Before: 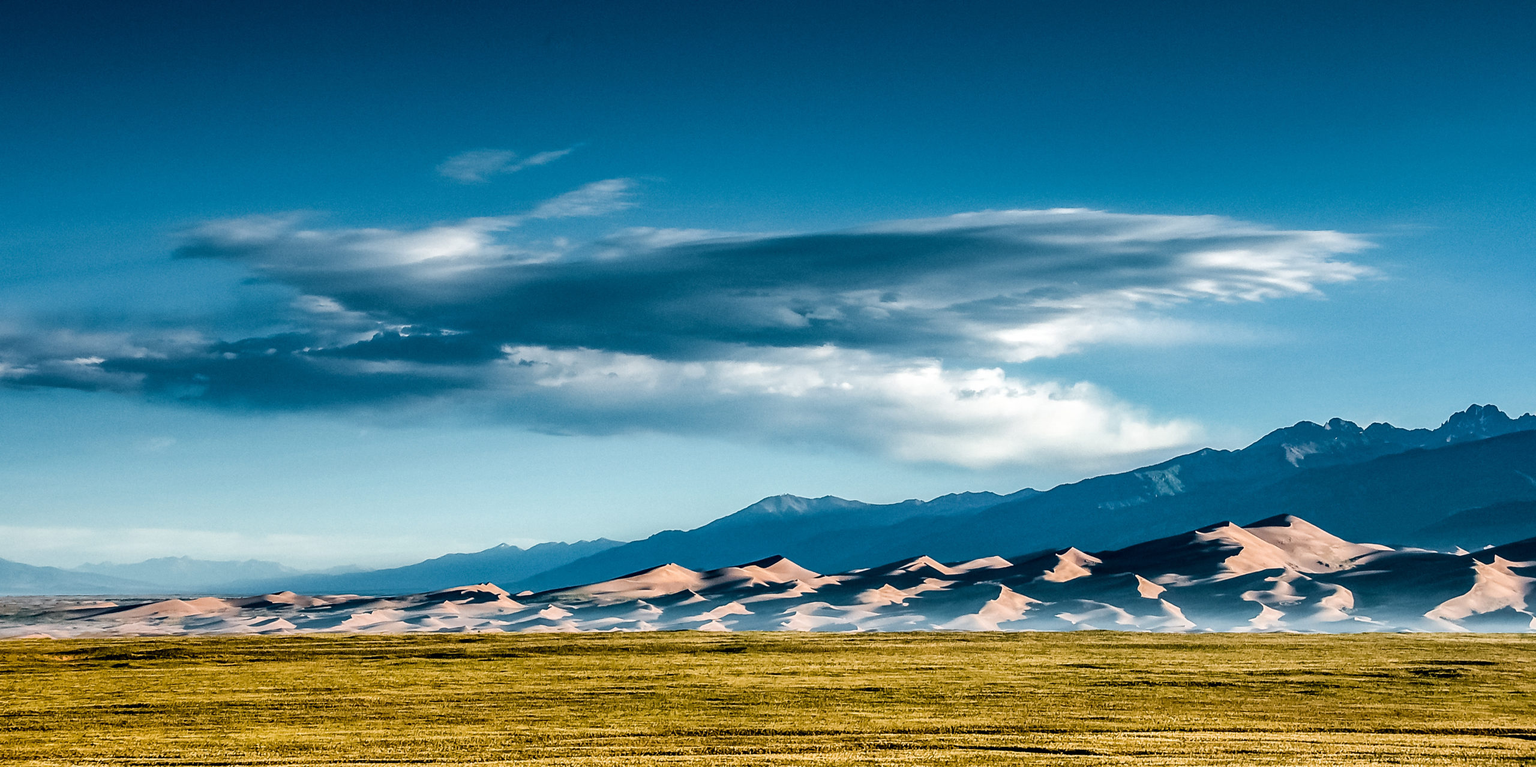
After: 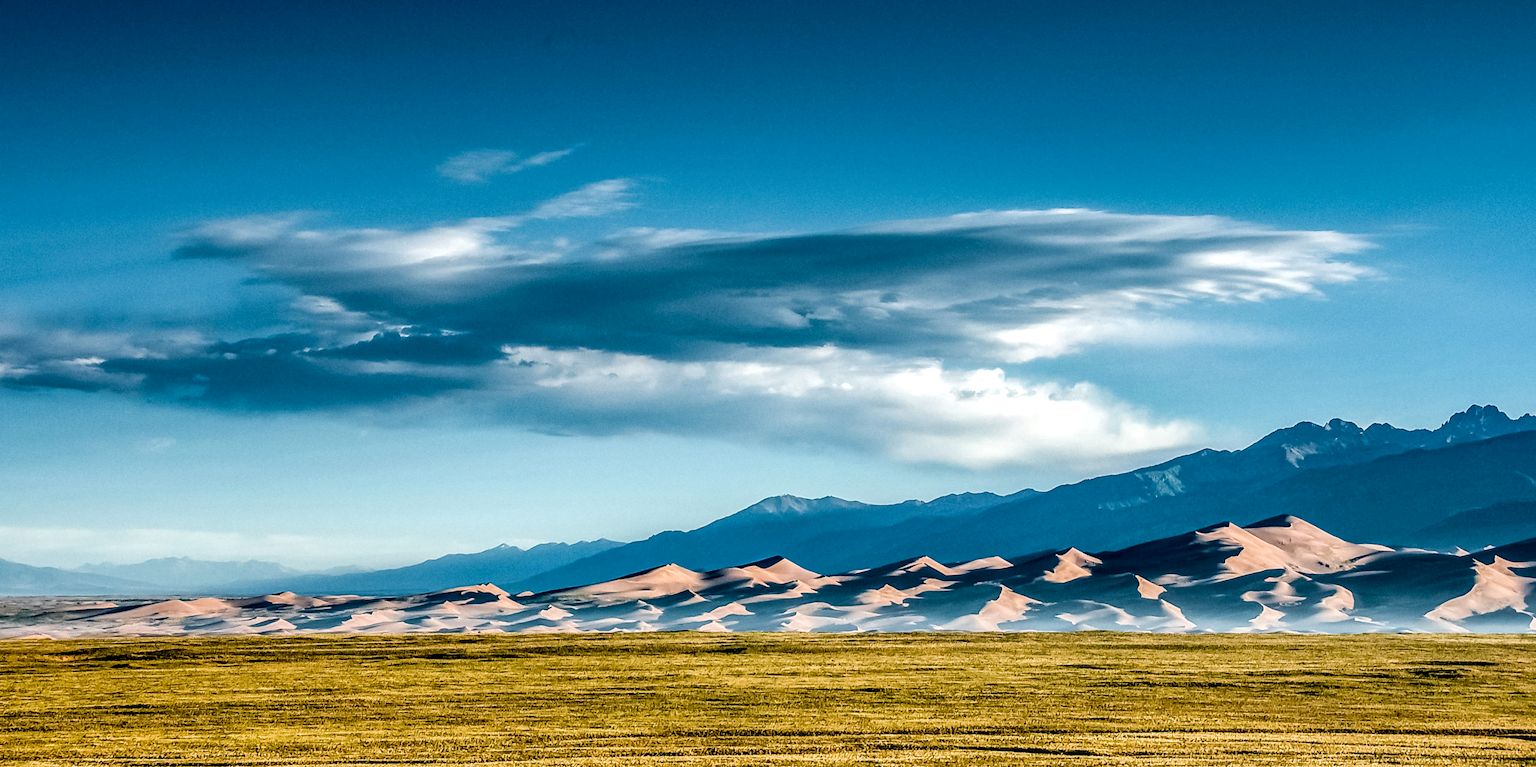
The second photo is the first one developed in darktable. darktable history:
local contrast: on, module defaults
levels: levels [0, 0.478, 1]
